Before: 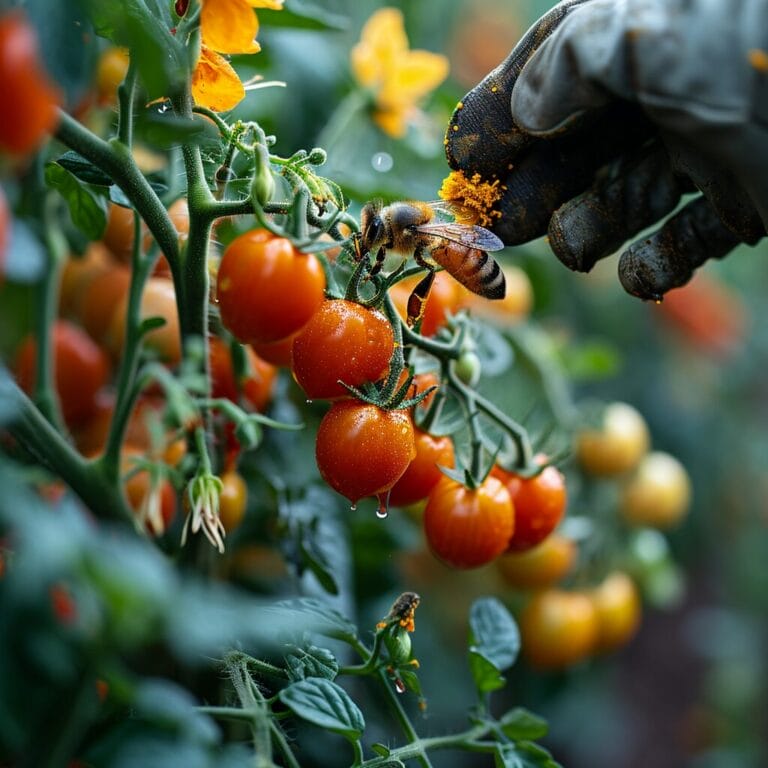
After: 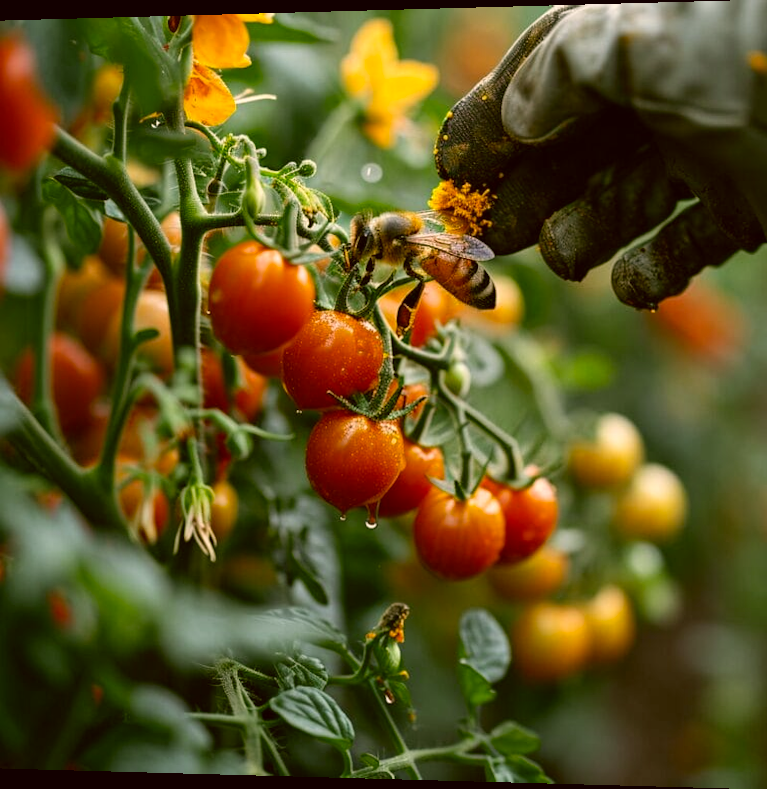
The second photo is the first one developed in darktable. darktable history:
color correction: highlights a* 8.98, highlights b* 15.09, shadows a* -0.49, shadows b* 26.52
rotate and perspective: lens shift (horizontal) -0.055, automatic cropping off
